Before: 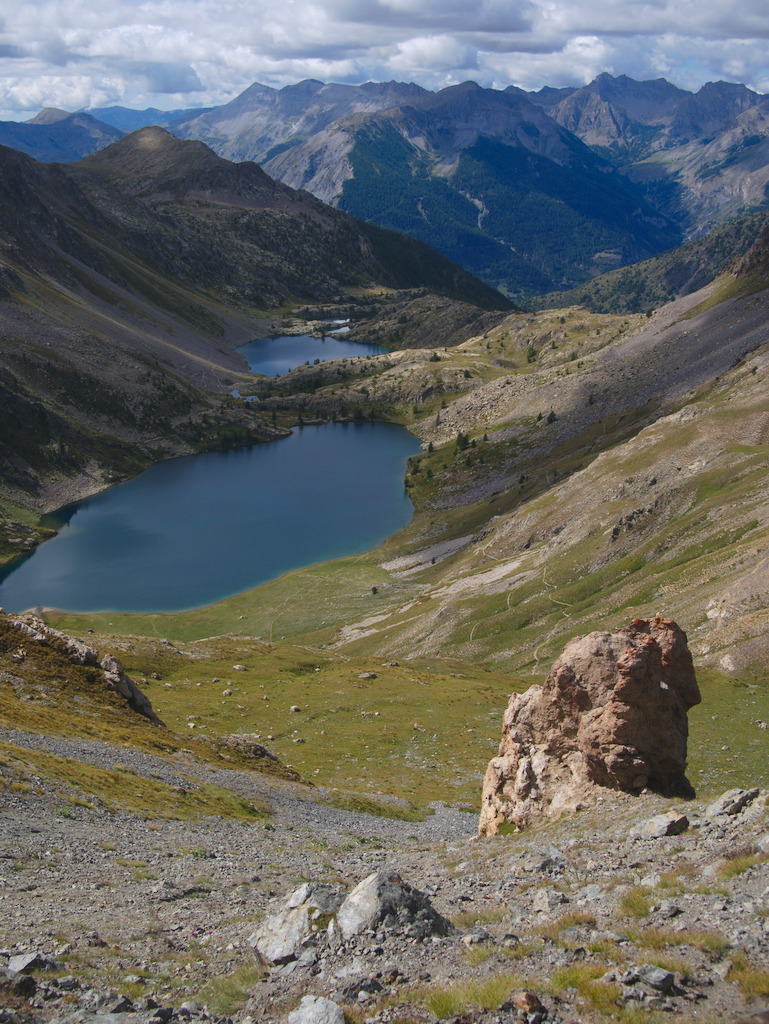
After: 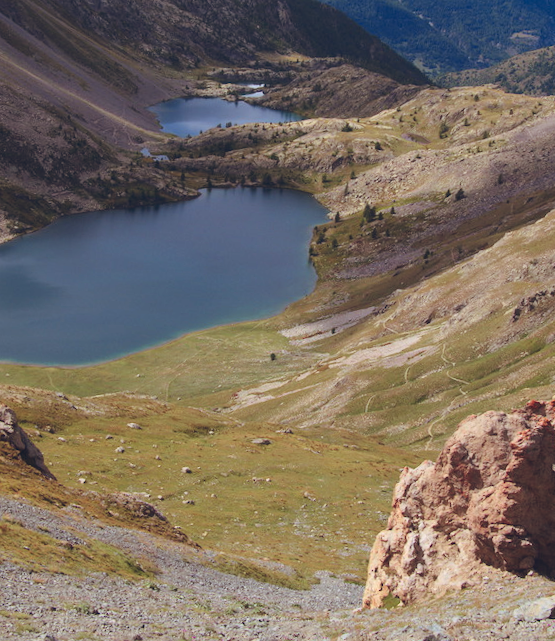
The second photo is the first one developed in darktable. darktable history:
crop and rotate: angle -3.37°, left 9.79%, top 20.73%, right 12.42%, bottom 11.82%
color balance rgb: shadows lift › chroma 9.92%, shadows lift › hue 45.12°, power › luminance 3.26%, power › hue 231.93°, global offset › luminance 0.4%, global offset › chroma 0.21%, global offset › hue 255.02°
tone curve: curves: ch0 [(0, 0.01) (0.052, 0.045) (0.136, 0.133) (0.29, 0.332) (0.453, 0.531) (0.676, 0.751) (0.89, 0.919) (1, 1)]; ch1 [(0, 0) (0.094, 0.081) (0.285, 0.299) (0.385, 0.403) (0.446, 0.443) (0.502, 0.5) (0.544, 0.552) (0.589, 0.612) (0.722, 0.728) (1, 1)]; ch2 [(0, 0) (0.257, 0.217) (0.43, 0.421) (0.498, 0.507) (0.531, 0.544) (0.56, 0.579) (0.625, 0.642) (1, 1)], color space Lab, independent channels, preserve colors none
